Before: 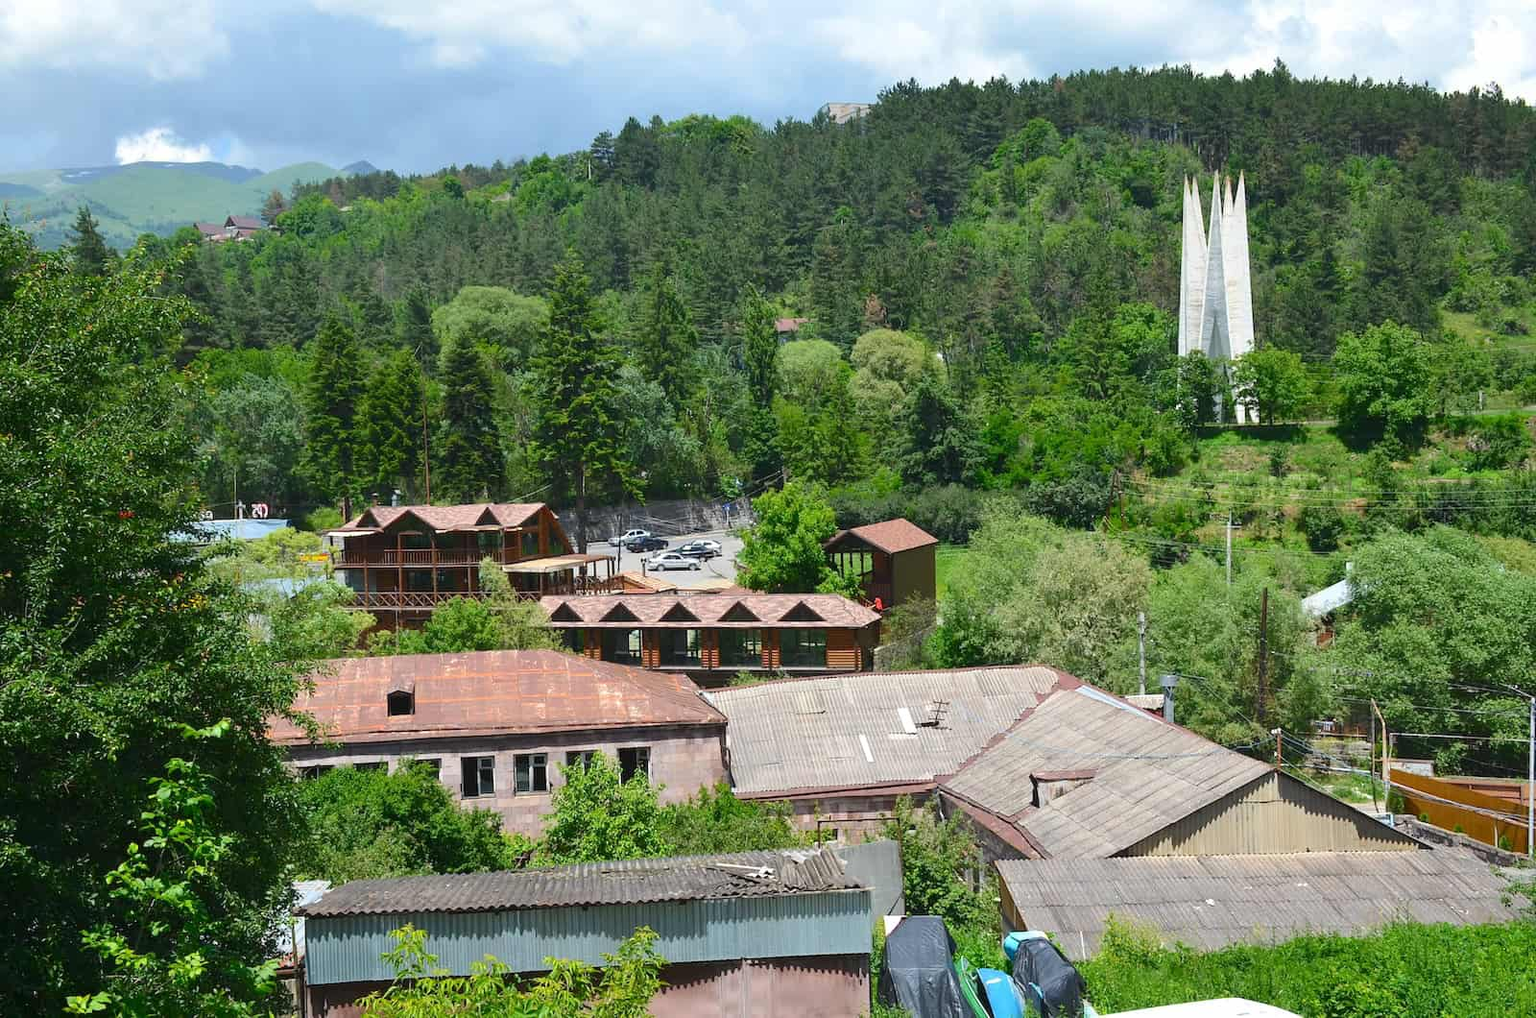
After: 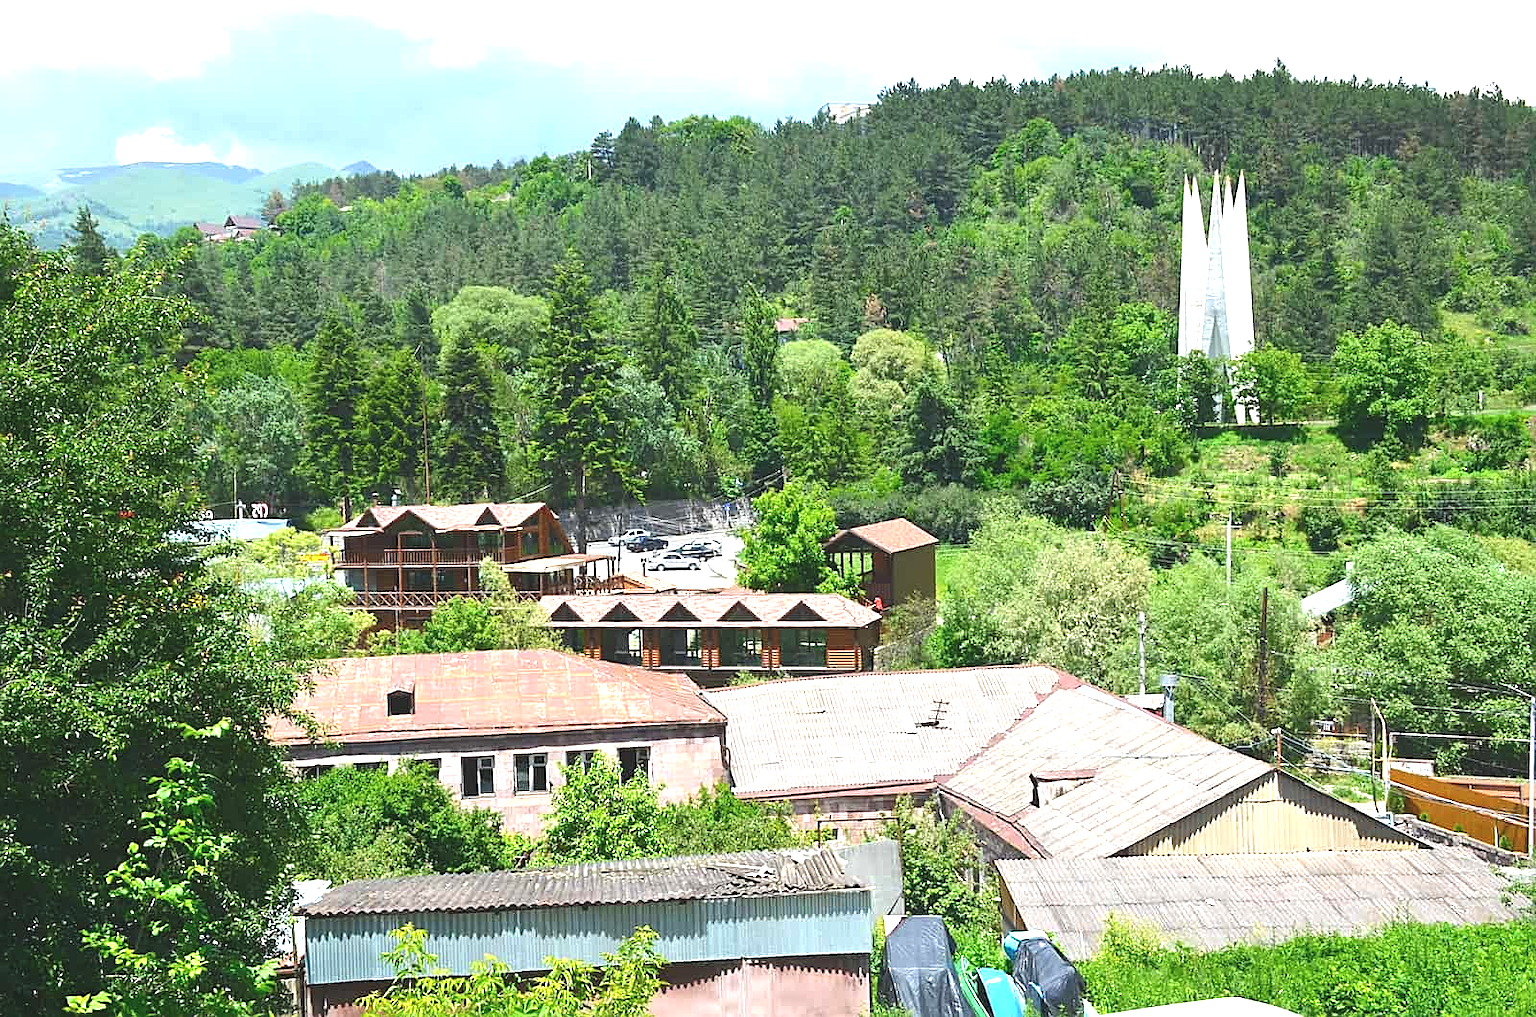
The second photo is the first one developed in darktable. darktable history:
sharpen: on, module defaults
exposure: black level correction -0.005, exposure 1 EV, compensate exposure bias true, compensate highlight preservation false
